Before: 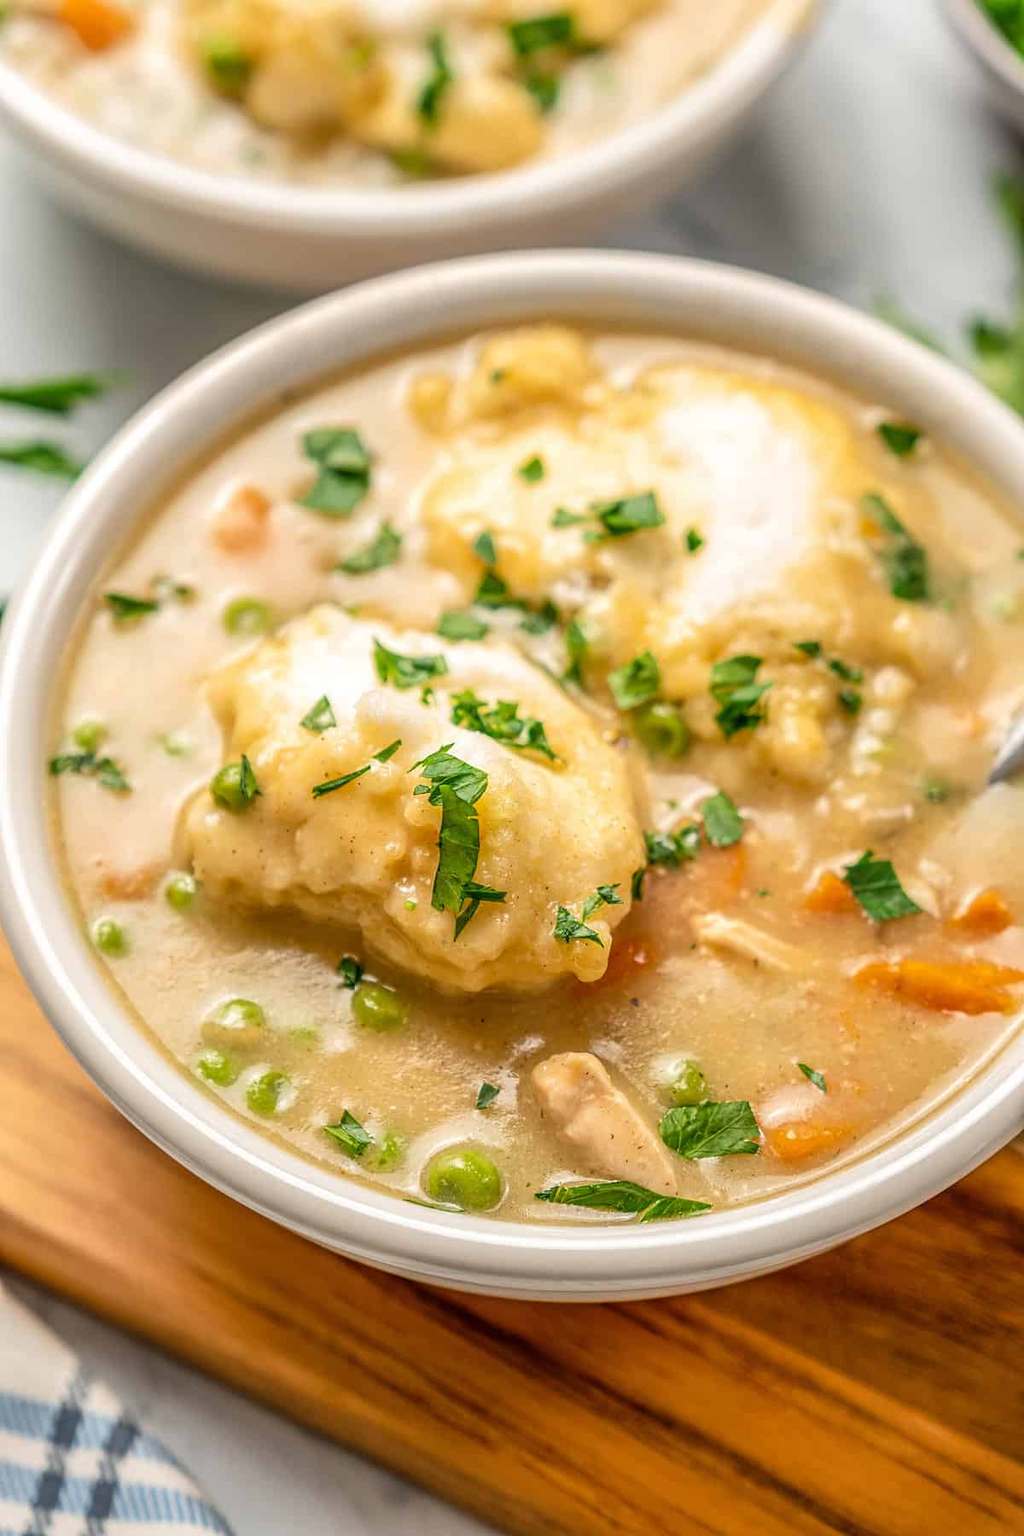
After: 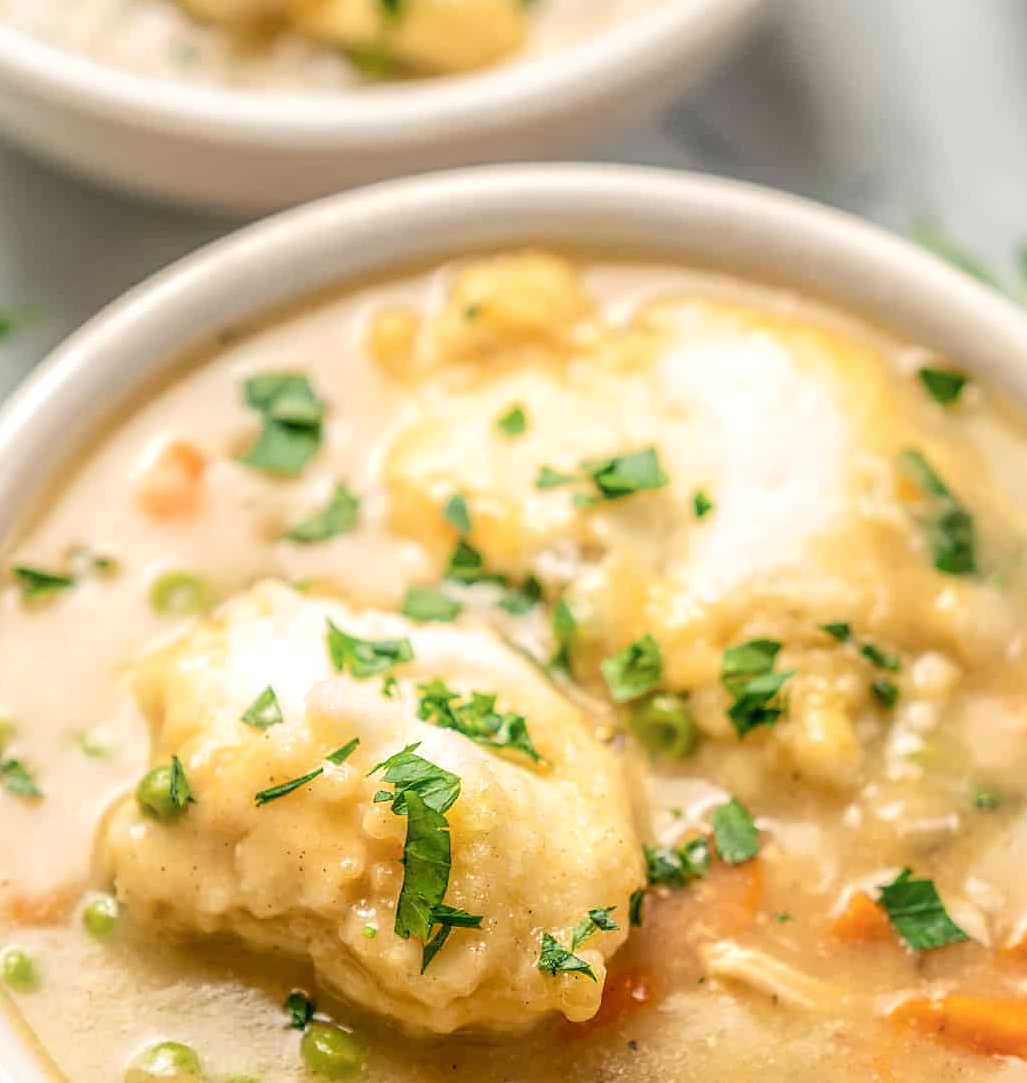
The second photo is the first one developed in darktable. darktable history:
shadows and highlights: shadows -23.23, highlights 45.02, soften with gaussian
crop and rotate: left 9.327%, top 7.199%, right 5.063%, bottom 32.58%
local contrast: mode bilateral grid, contrast 20, coarseness 50, detail 119%, midtone range 0.2
